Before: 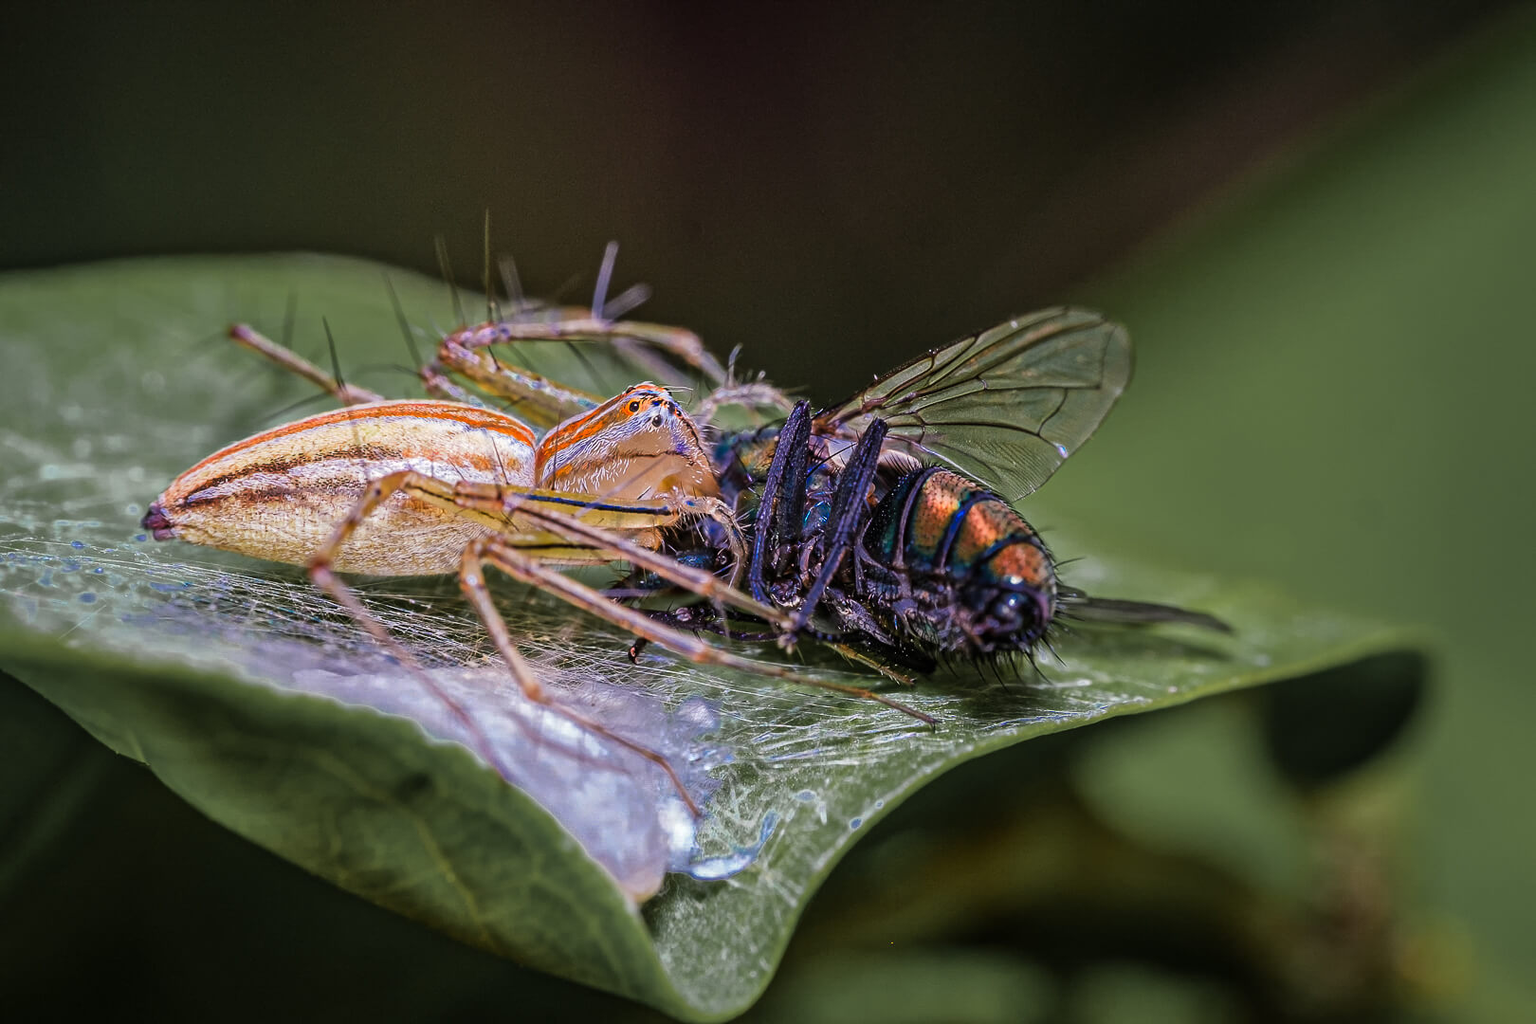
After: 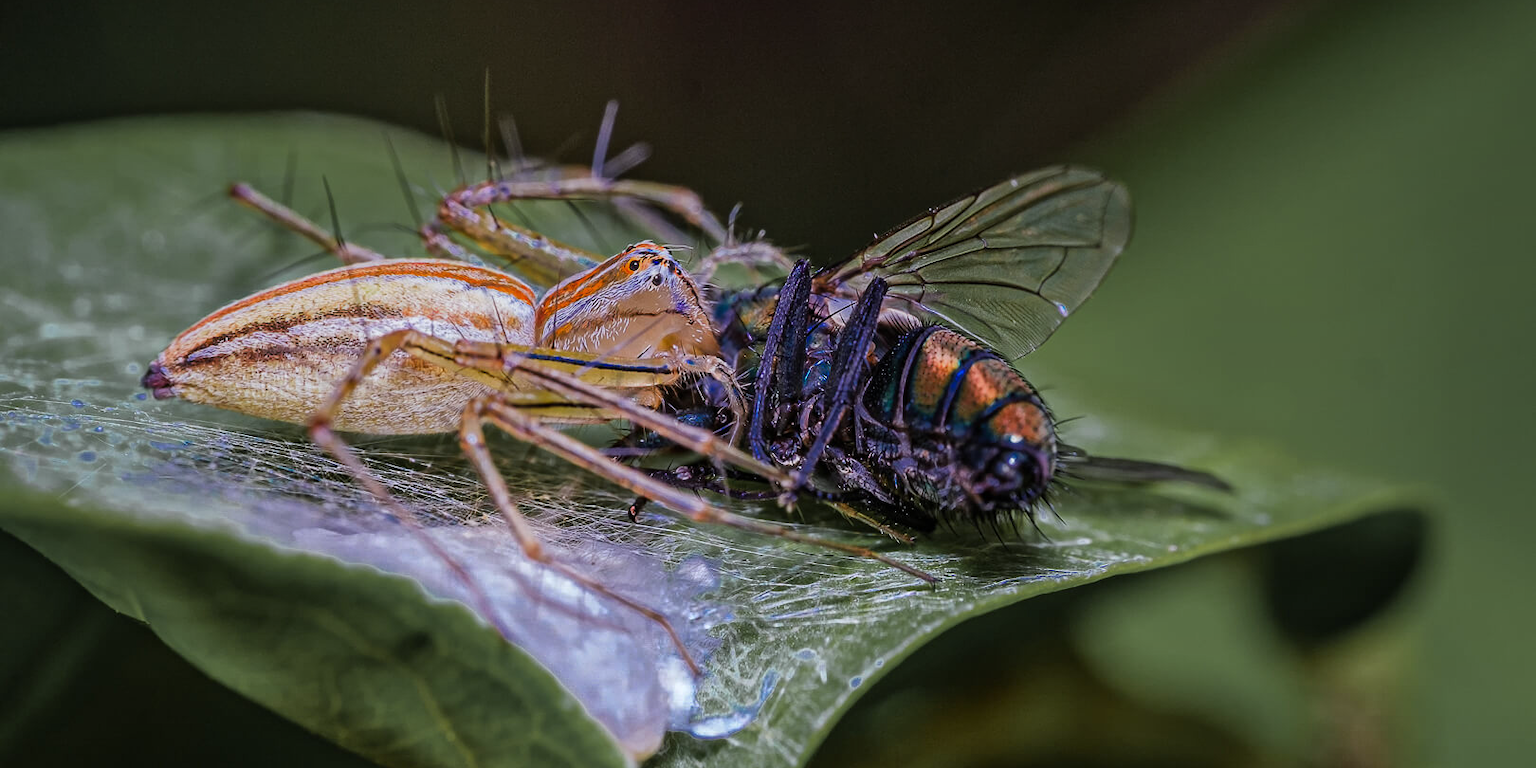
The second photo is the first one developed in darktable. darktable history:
graduated density: on, module defaults
crop: top 13.819%, bottom 11.169%
white balance: red 0.976, blue 1.04
